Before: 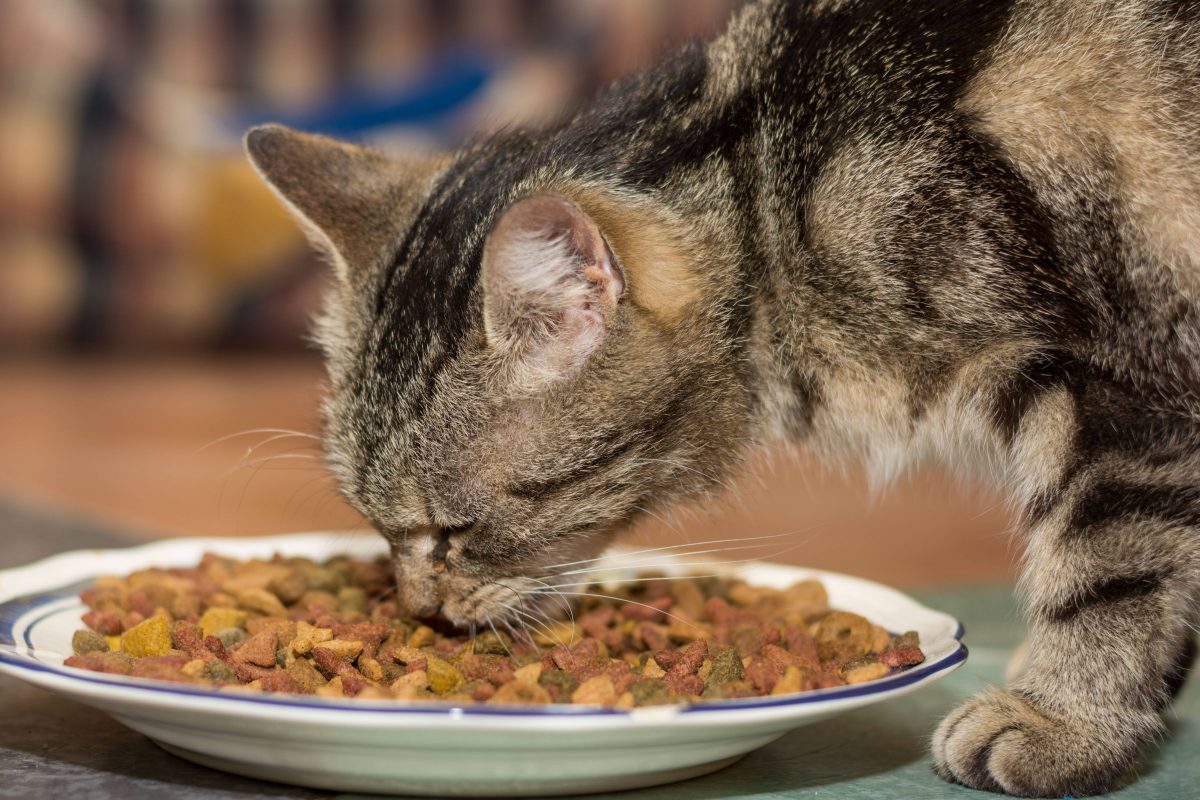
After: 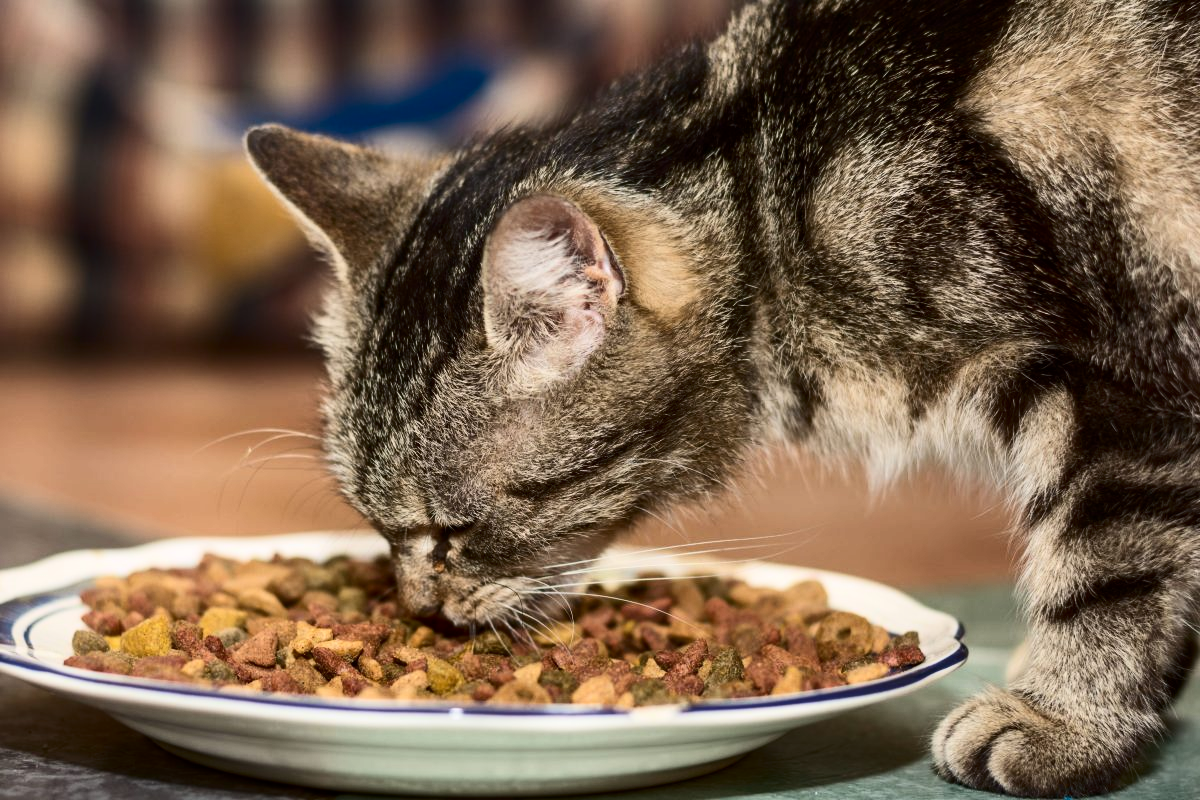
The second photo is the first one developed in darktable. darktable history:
contrast brightness saturation: contrast 0.3
